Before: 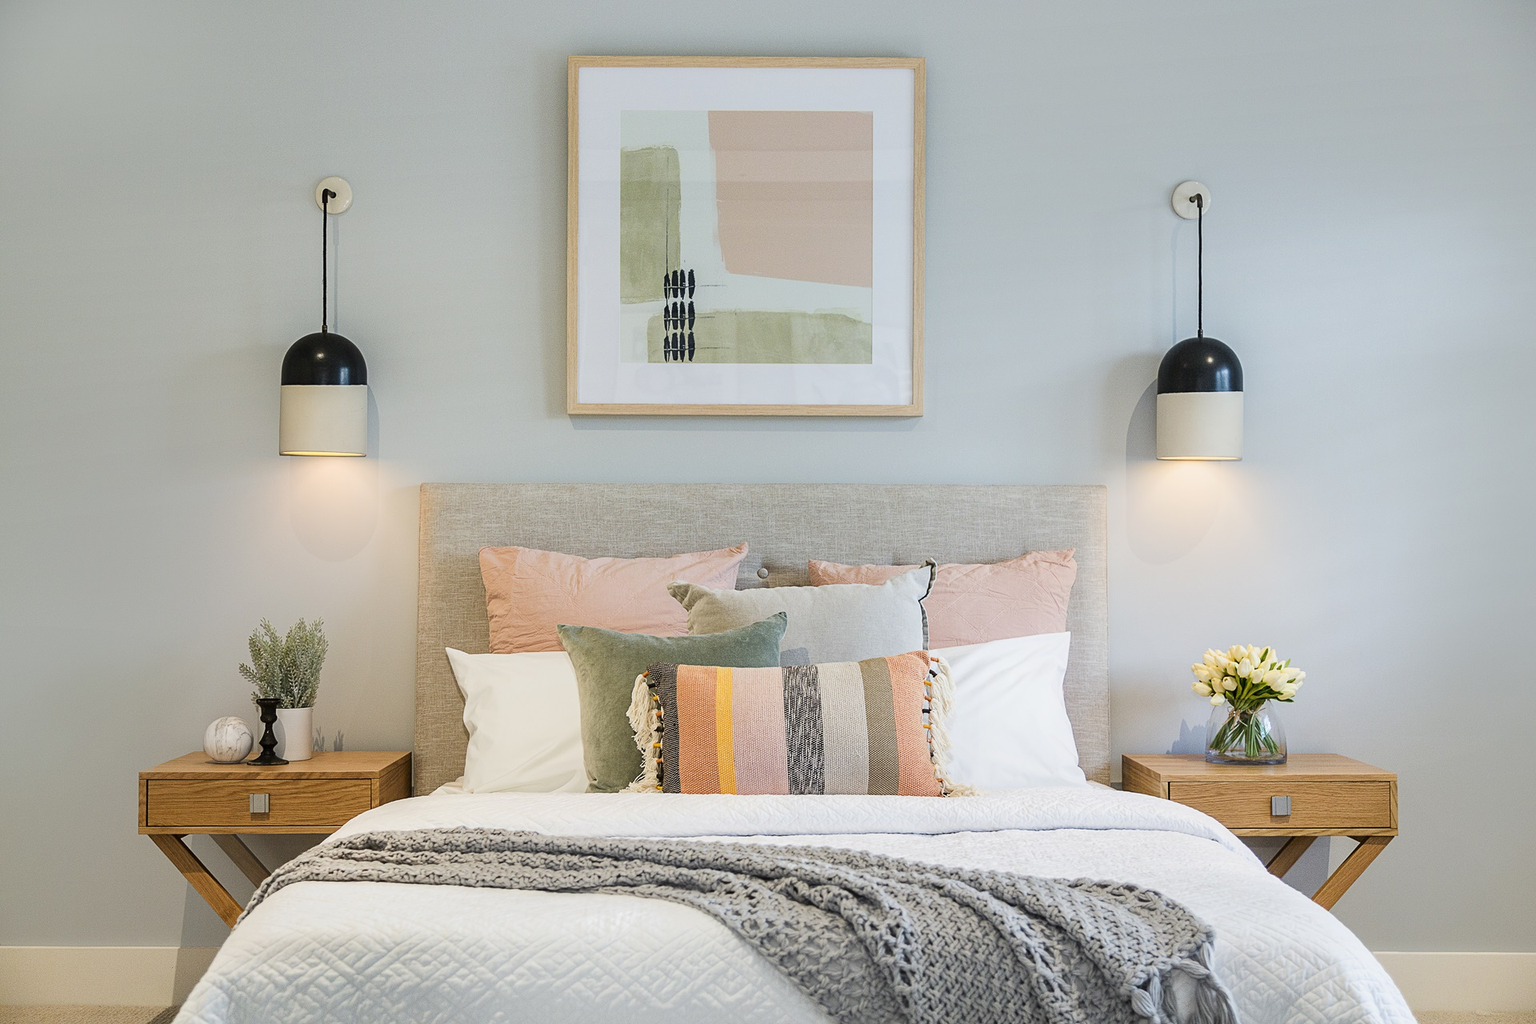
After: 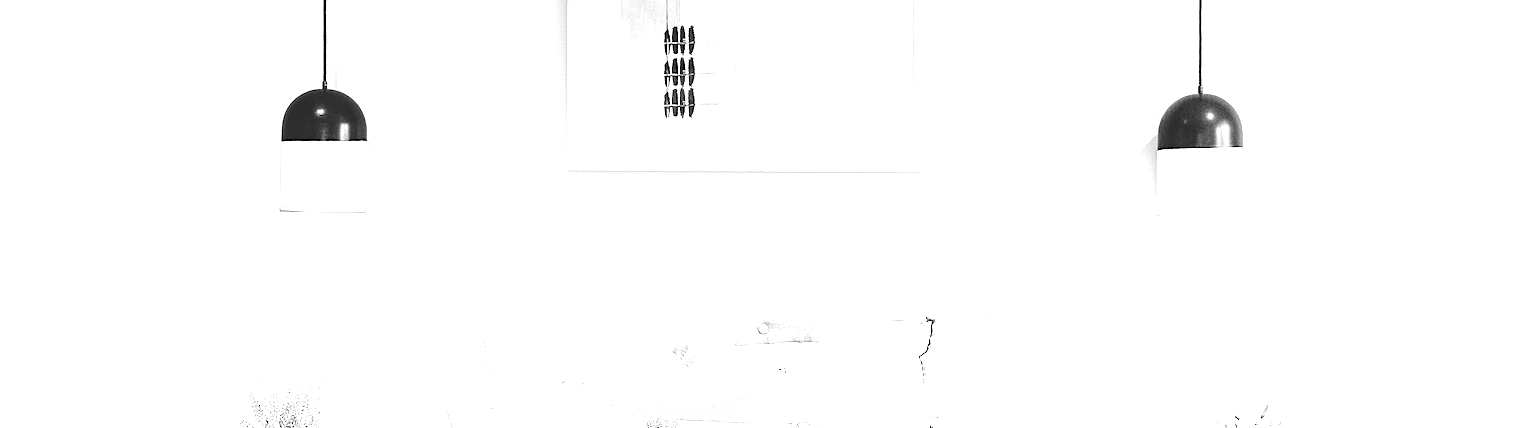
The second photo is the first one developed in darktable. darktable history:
exposure: black level correction 0.001, exposure 1.129 EV, compensate exposure bias true, compensate highlight preservation false
color calibration: output gray [0.22, 0.42, 0.37, 0], gray › normalize channels true, illuminant same as pipeline (D50), adaptation XYZ, x 0.346, y 0.359, gamut compression 0
crop and rotate: top 23.84%, bottom 34.294%
graduated density: density -3.9 EV
tone curve: curves: ch0 [(0, 0) (0.003, 0.178) (0.011, 0.177) (0.025, 0.177) (0.044, 0.178) (0.069, 0.178) (0.1, 0.18) (0.136, 0.183) (0.177, 0.199) (0.224, 0.227) (0.277, 0.278) (0.335, 0.357) (0.399, 0.449) (0.468, 0.546) (0.543, 0.65) (0.623, 0.724) (0.709, 0.804) (0.801, 0.868) (0.898, 0.921) (1, 1)], preserve colors none
